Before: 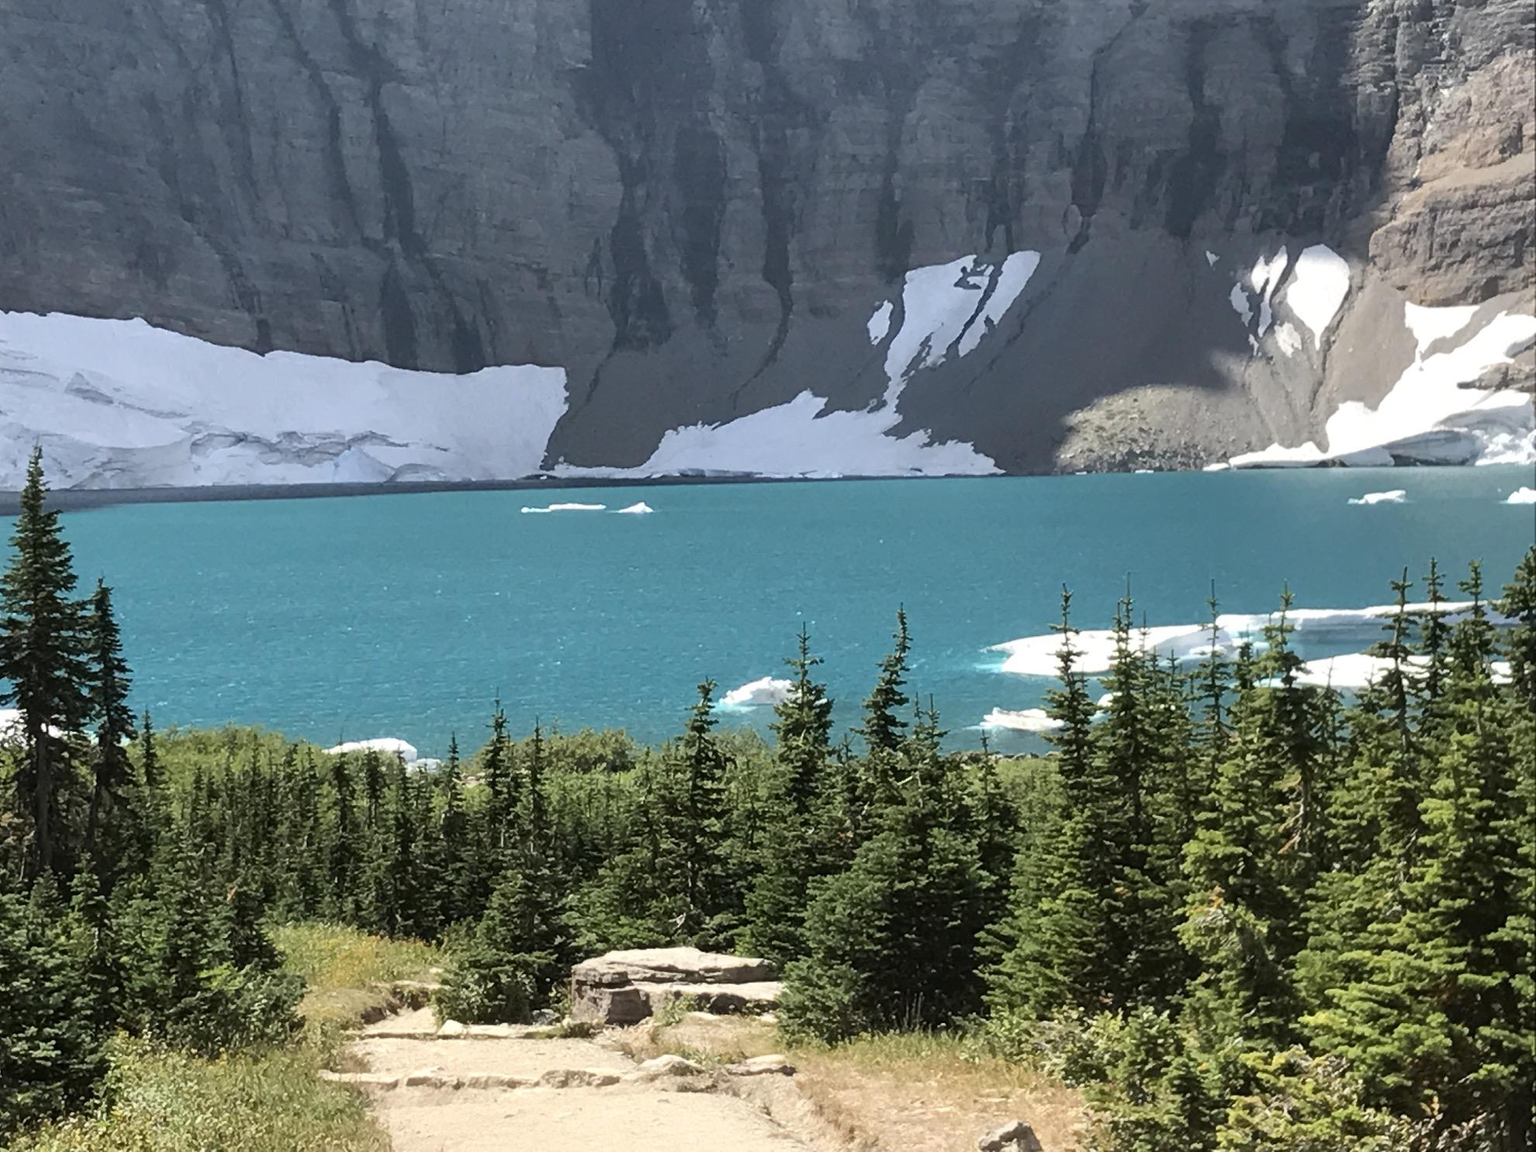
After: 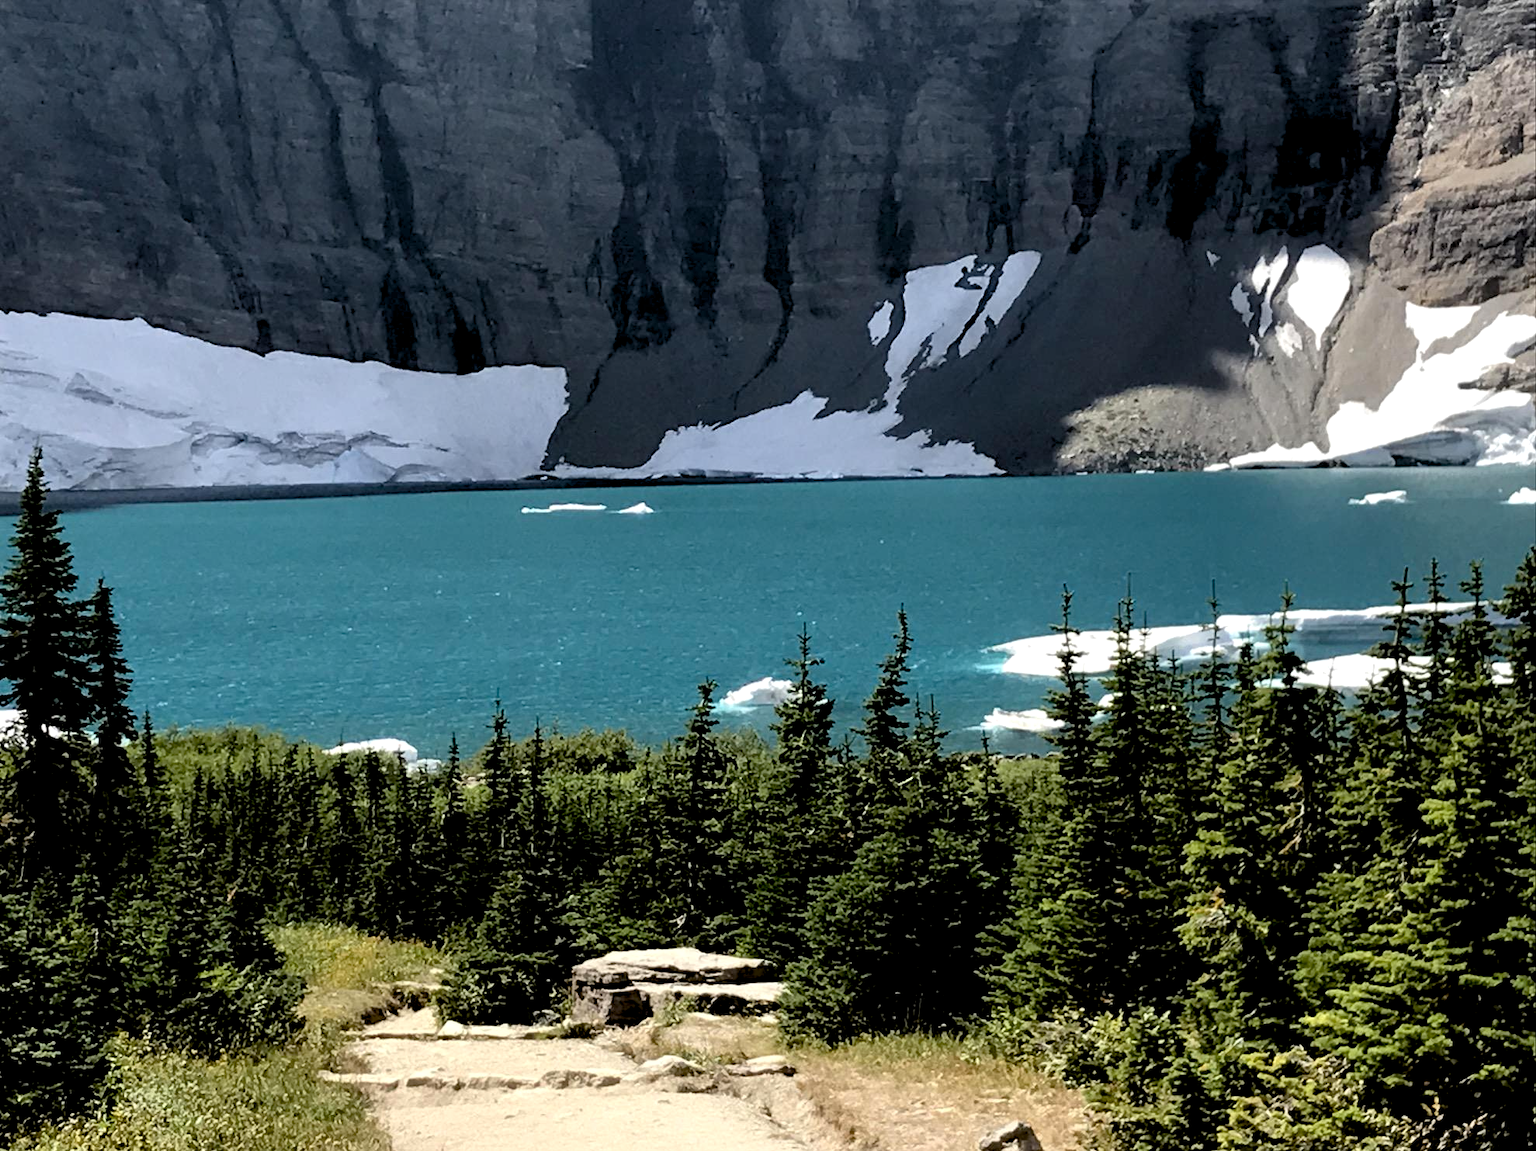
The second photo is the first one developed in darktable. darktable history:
exposure: black level correction 0.046, exposure -0.228 EV, compensate highlight preservation false
levels: levels [0.052, 0.496, 0.908]
base curve: preserve colors none
